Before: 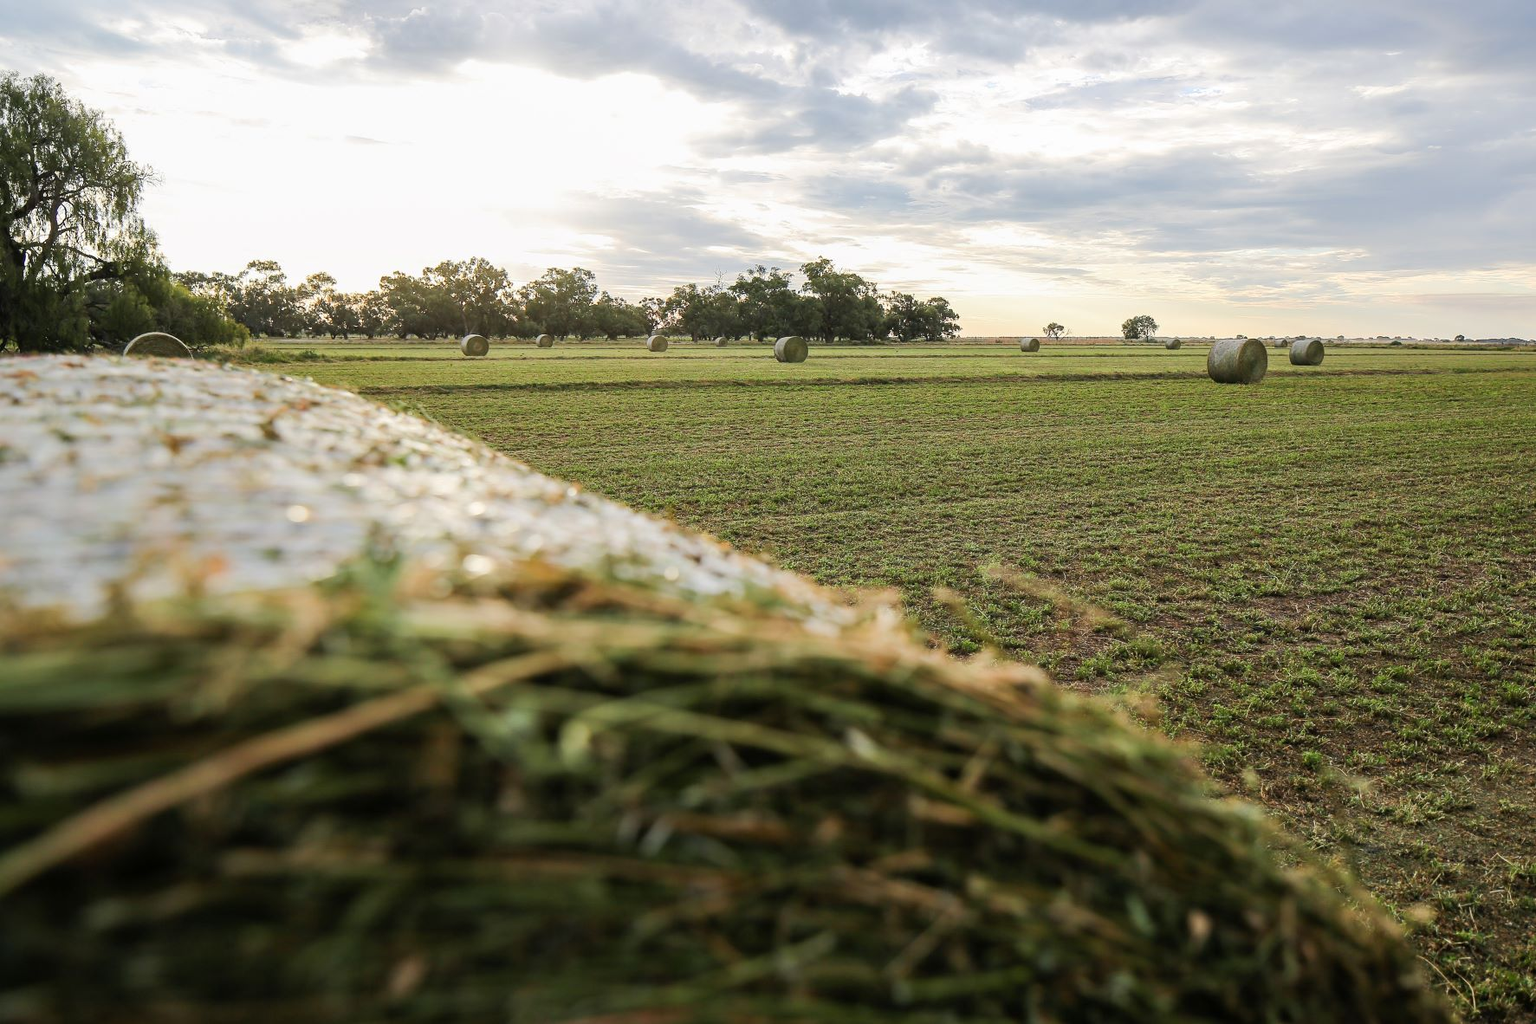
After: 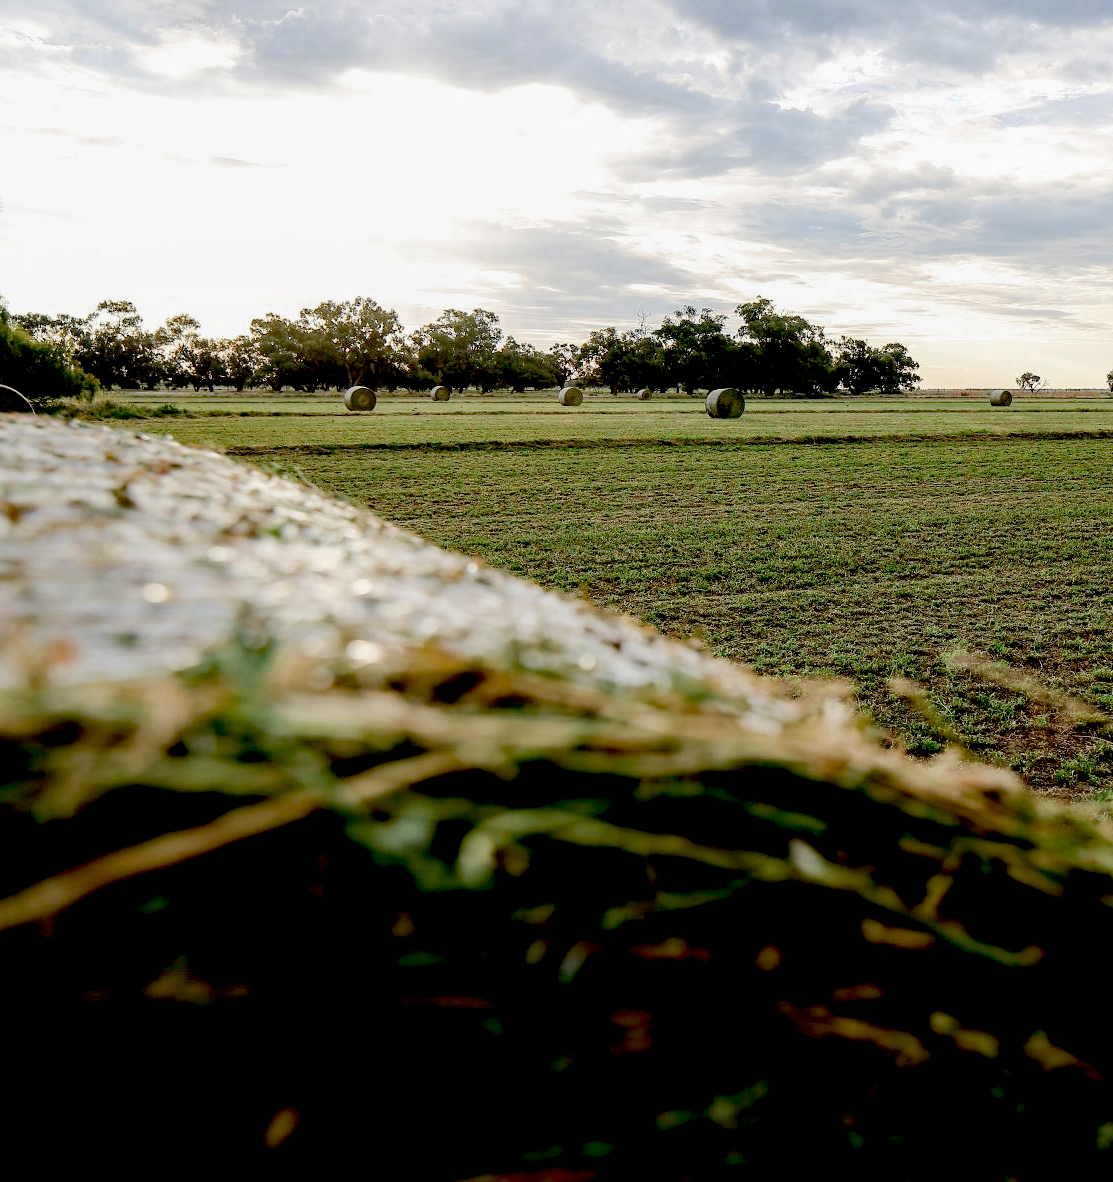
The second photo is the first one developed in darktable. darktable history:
color zones: curves: ch0 [(0, 0.5) (0.125, 0.4) (0.25, 0.5) (0.375, 0.4) (0.5, 0.4) (0.625, 0.6) (0.75, 0.6) (0.875, 0.5)]; ch1 [(0, 0.35) (0.125, 0.45) (0.25, 0.35) (0.375, 0.35) (0.5, 0.35) (0.625, 0.35) (0.75, 0.45) (0.875, 0.35)]; ch2 [(0, 0.6) (0.125, 0.5) (0.25, 0.5) (0.375, 0.6) (0.5, 0.6) (0.625, 0.5) (0.75, 0.5) (0.875, 0.5)]
crop: left 10.644%, right 26.528%
exposure: black level correction 0.056, exposure -0.039 EV, compensate highlight preservation false
